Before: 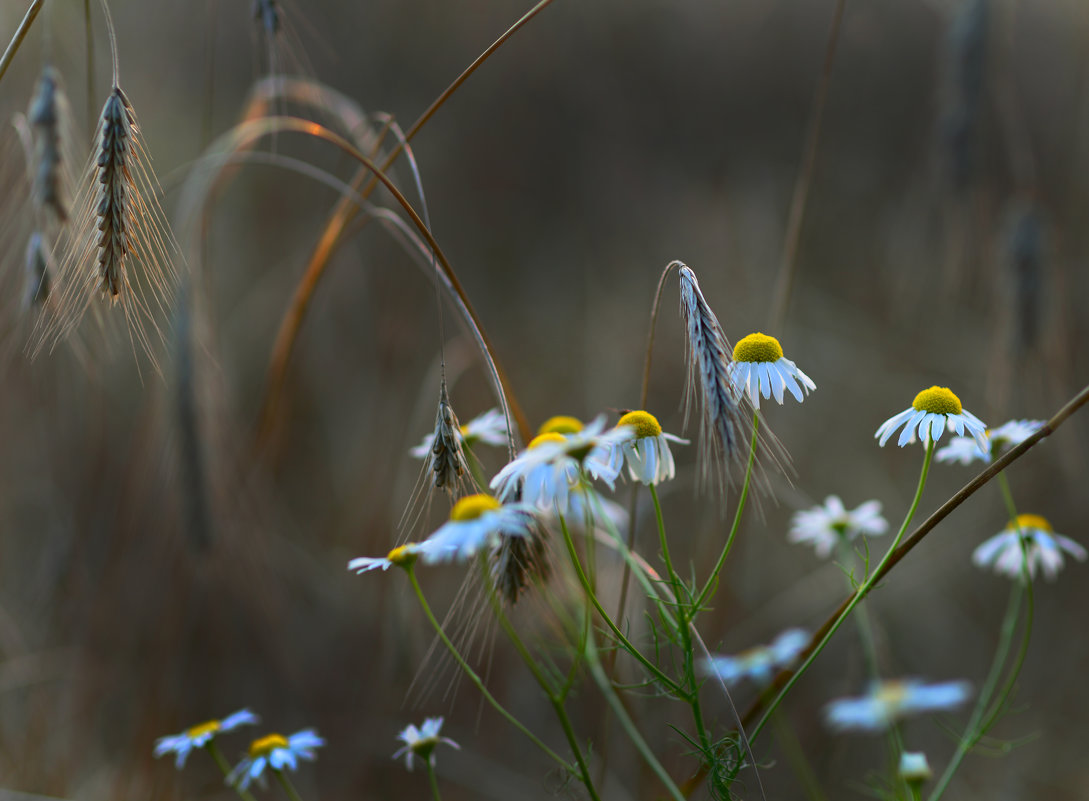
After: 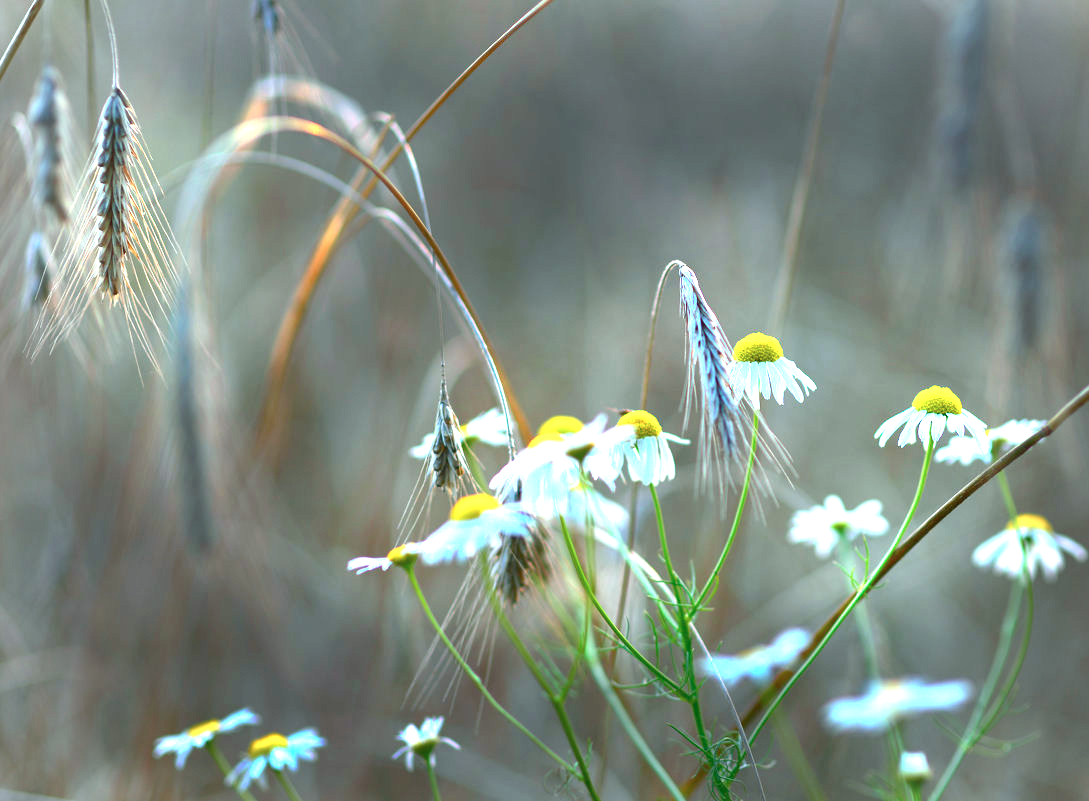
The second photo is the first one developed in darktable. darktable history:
vignetting: fall-off radius 63.6%
local contrast: mode bilateral grid, contrast 20, coarseness 50, detail 102%, midtone range 0.2
color calibration: illuminant F (fluorescent), F source F9 (Cool White Deluxe 4150 K) – high CRI, x 0.374, y 0.373, temperature 4158.34 K
exposure: exposure 2.04 EV, compensate highlight preservation false
